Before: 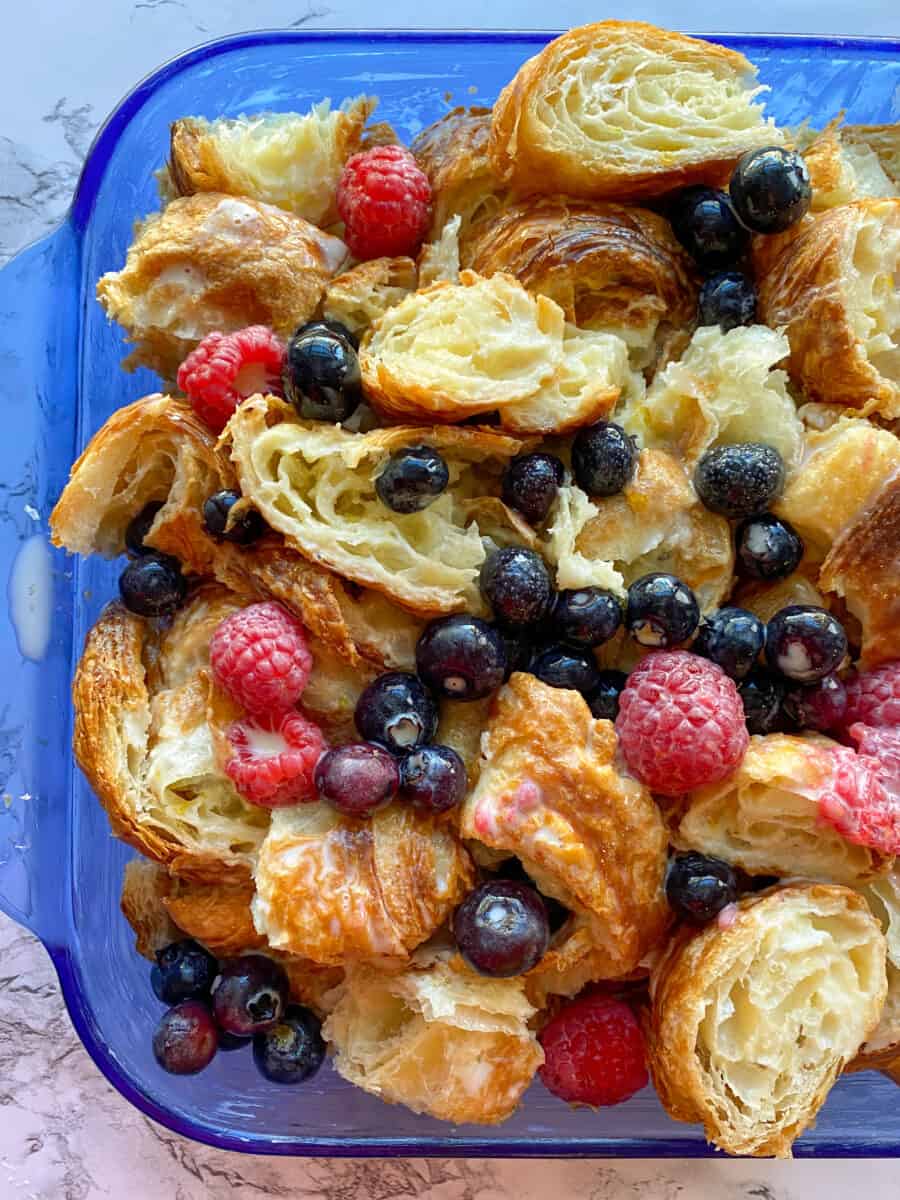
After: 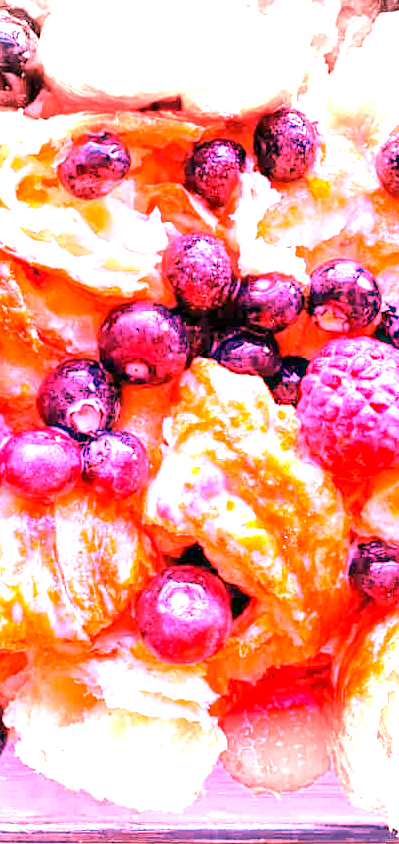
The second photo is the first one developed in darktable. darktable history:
exposure: black level correction 0, exposure 1.379 EV, compensate exposure bias true, compensate highlight preservation false
local contrast: mode bilateral grid, contrast 10, coarseness 25, detail 115%, midtone range 0.2
vignetting: fall-off start 100%, brightness -0.282, width/height ratio 1.31
crop: left 35.432%, top 26.233%, right 20.145%, bottom 3.432%
white balance: red 4.26, blue 1.802
haze removal: compatibility mode true, adaptive false
